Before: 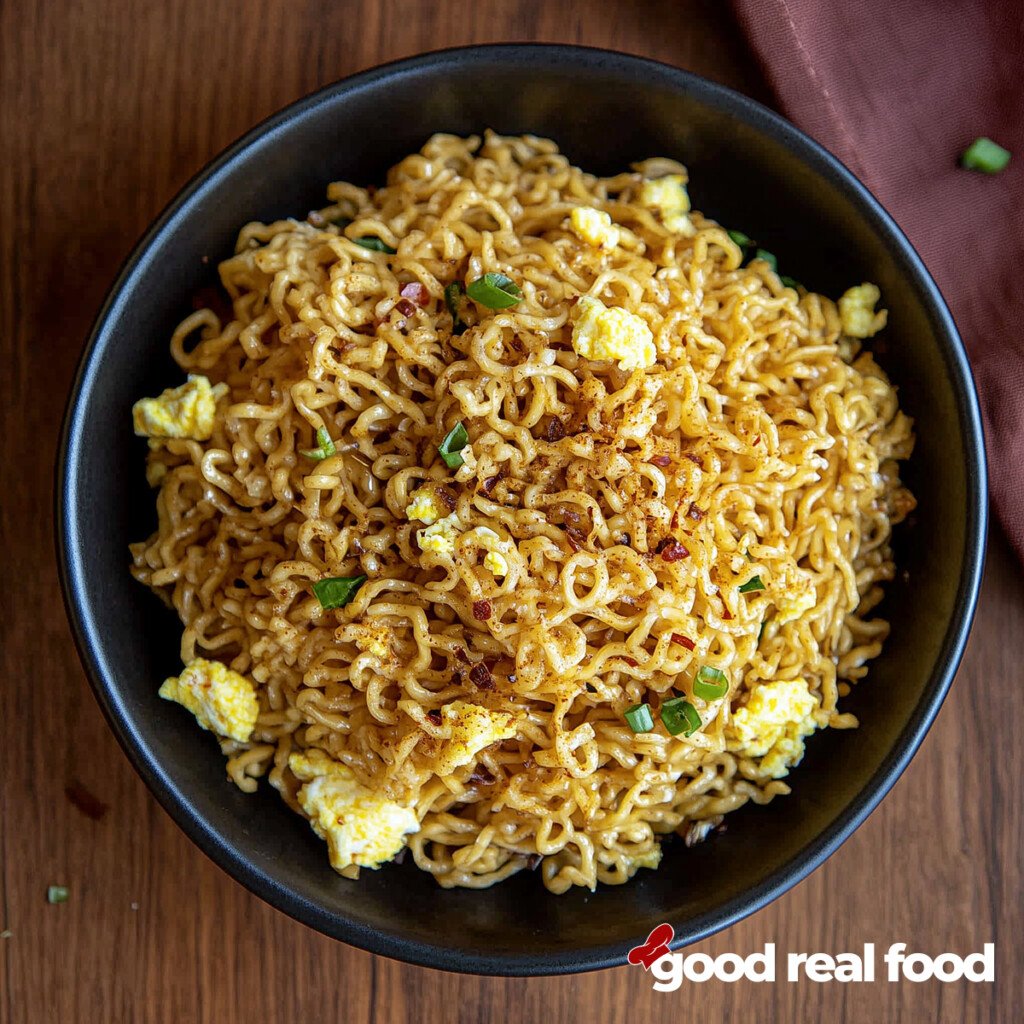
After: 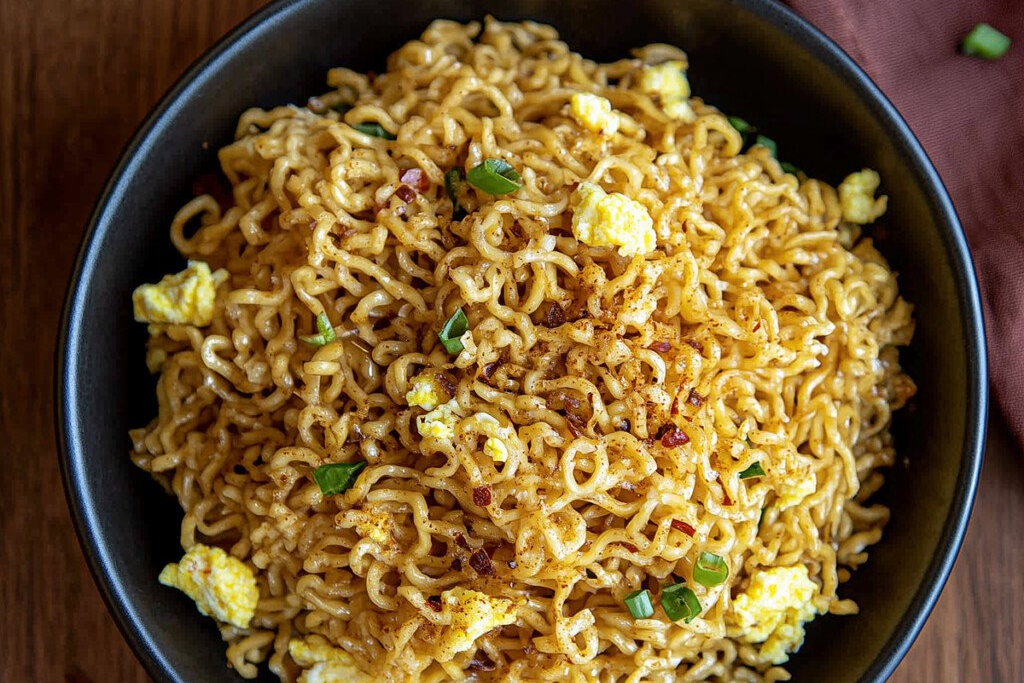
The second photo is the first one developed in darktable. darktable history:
crop: top 11.152%, bottom 22.119%
